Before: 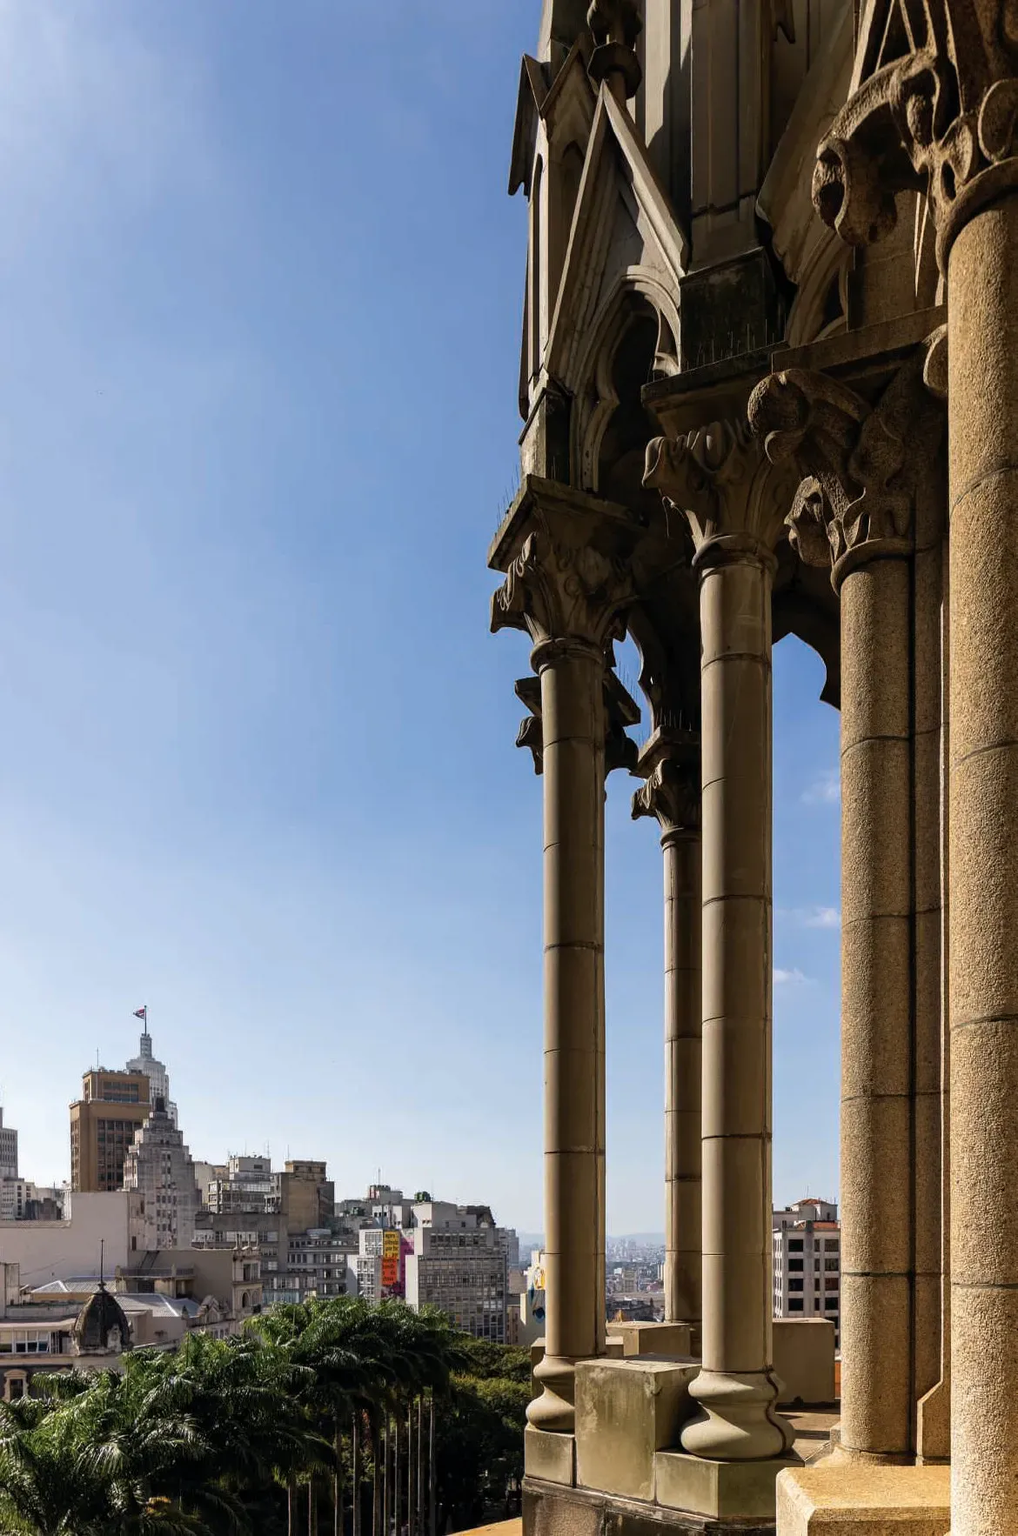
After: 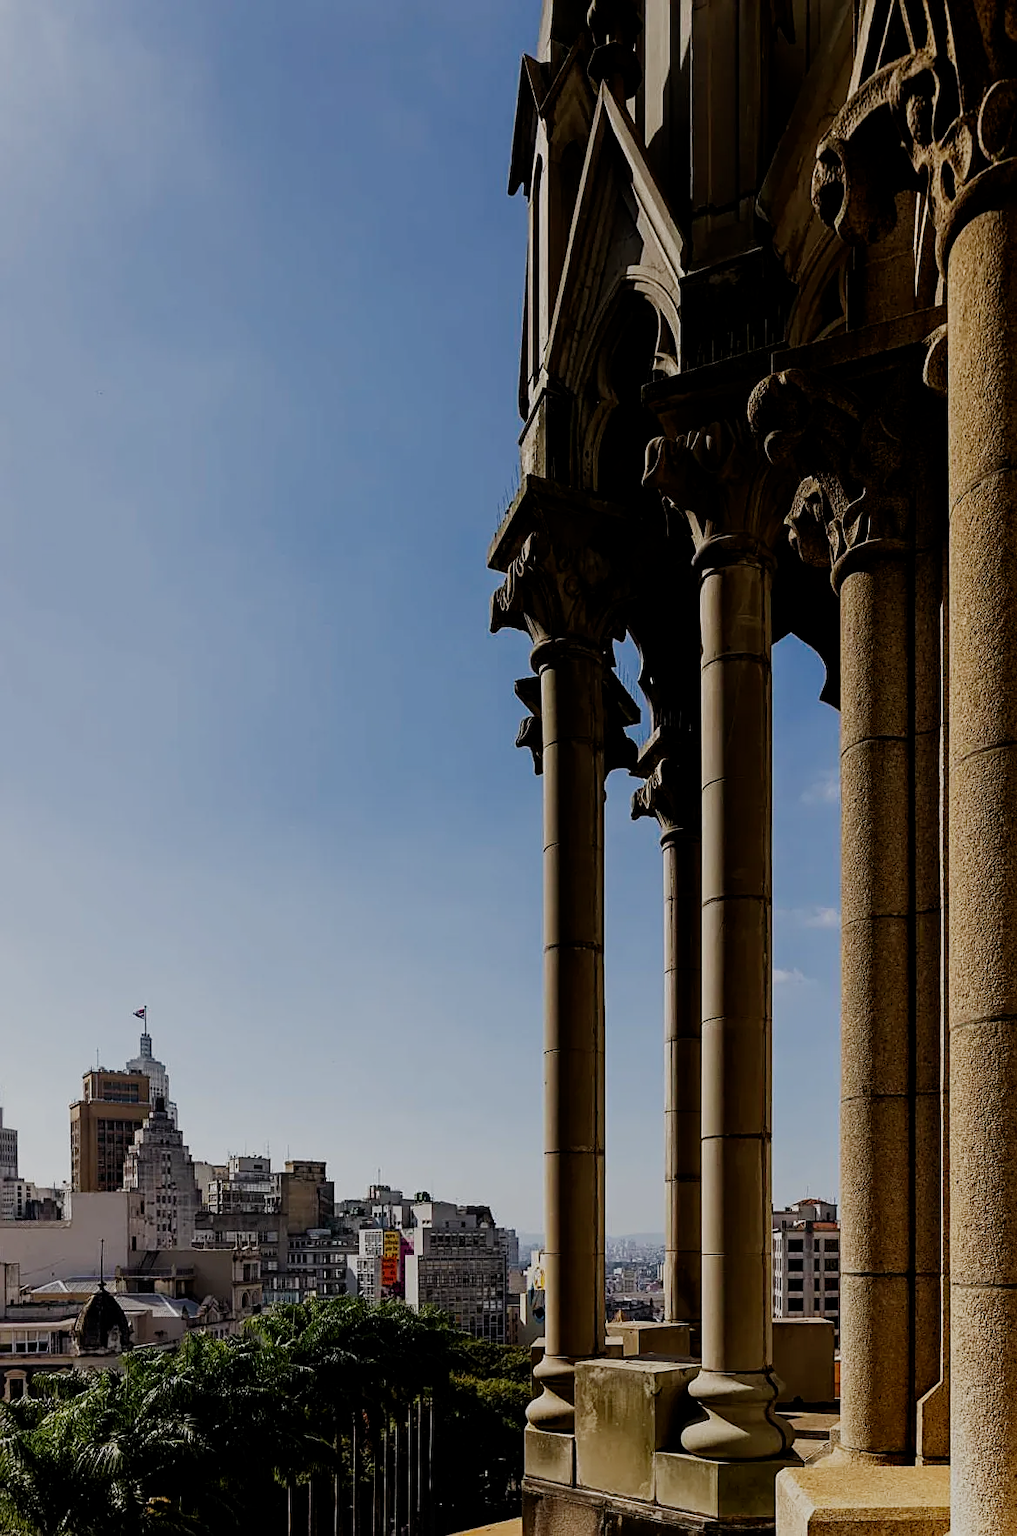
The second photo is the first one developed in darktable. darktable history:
sharpen: on, module defaults
filmic rgb: middle gray luminance 29%, black relative exposure -10.3 EV, white relative exposure 5.5 EV, threshold 6 EV, target black luminance 0%, hardness 3.95, latitude 2.04%, contrast 1.132, highlights saturation mix 5%, shadows ↔ highlights balance 15.11%, add noise in highlights 0, preserve chrominance no, color science v3 (2019), use custom middle-gray values true, iterations of high-quality reconstruction 0, contrast in highlights soft, enable highlight reconstruction true
